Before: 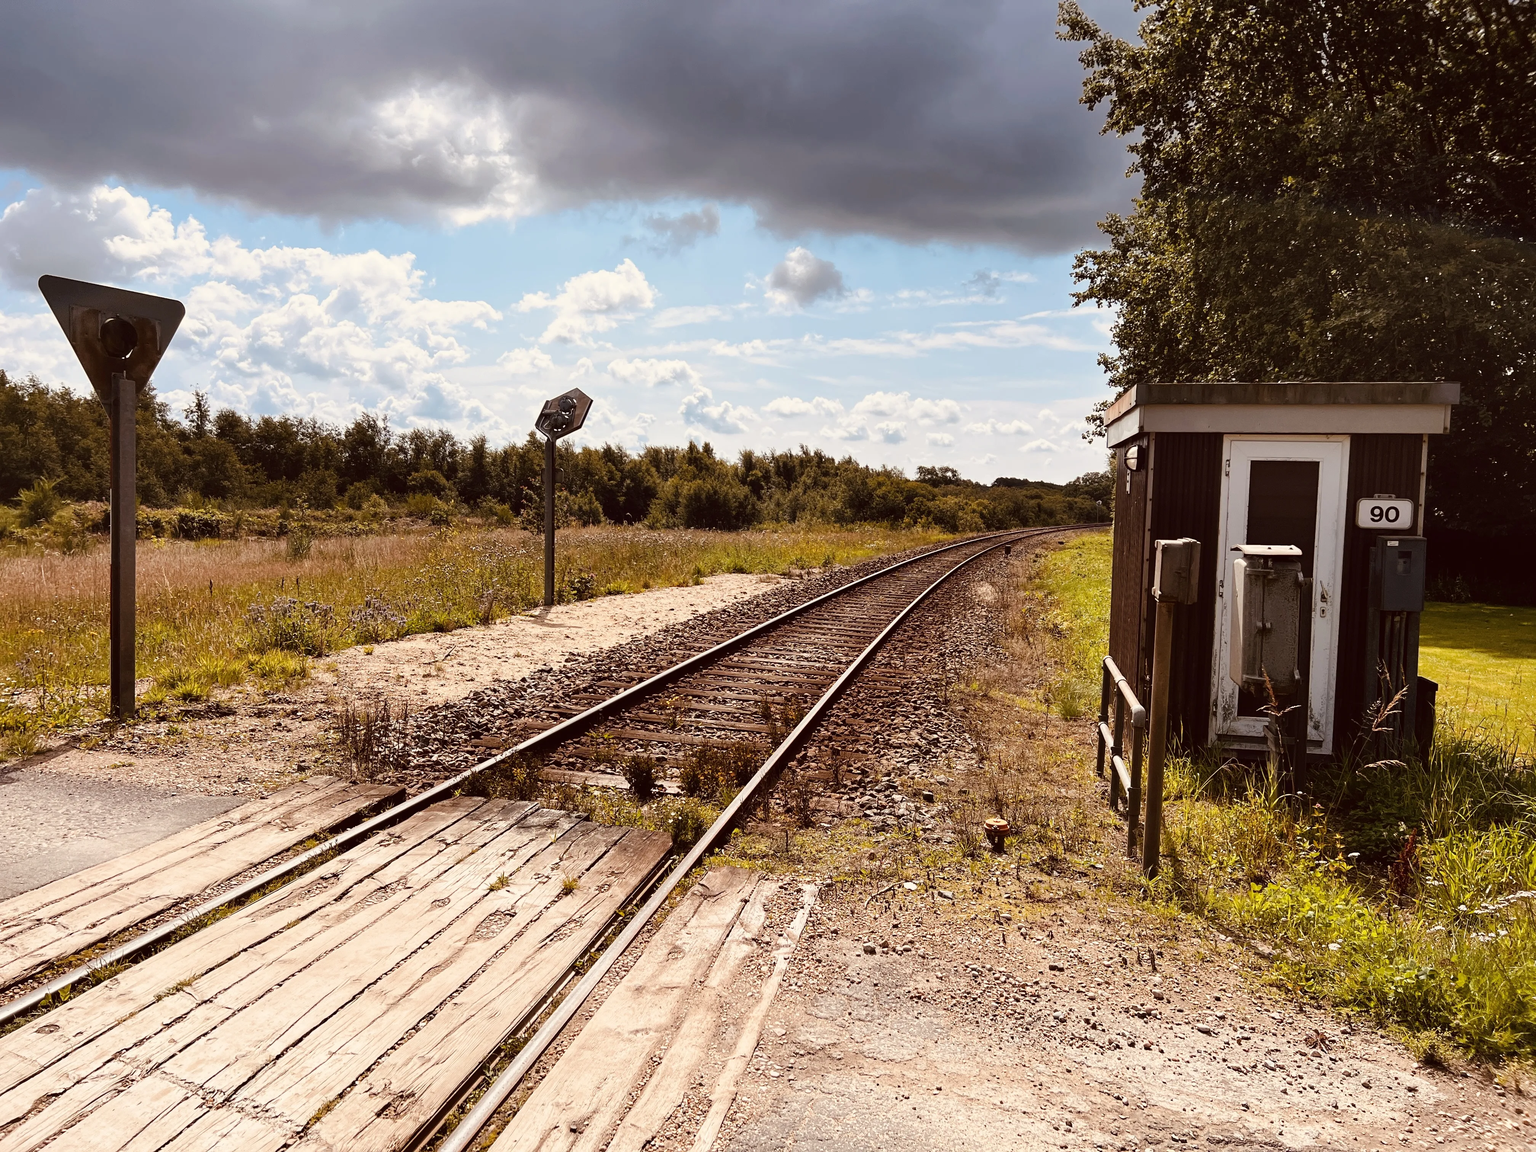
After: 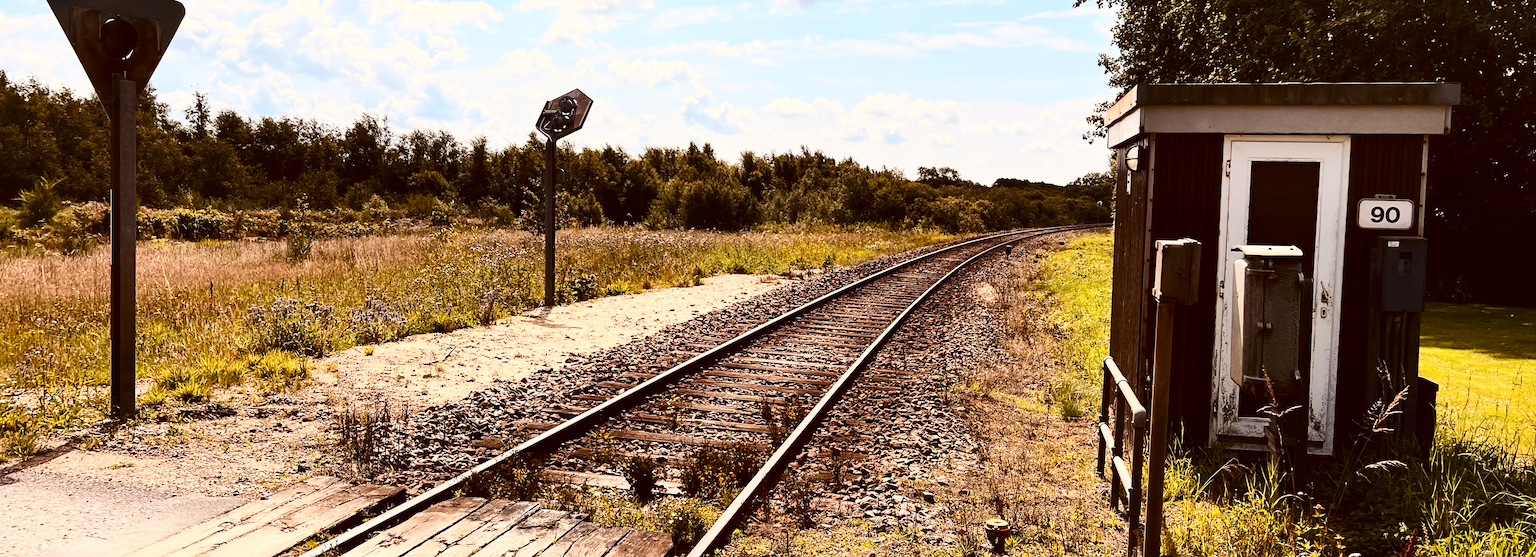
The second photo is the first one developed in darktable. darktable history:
contrast brightness saturation: contrast 0.4, brightness 0.1, saturation 0.21
tone equalizer: on, module defaults
crop and rotate: top 26.056%, bottom 25.543%
